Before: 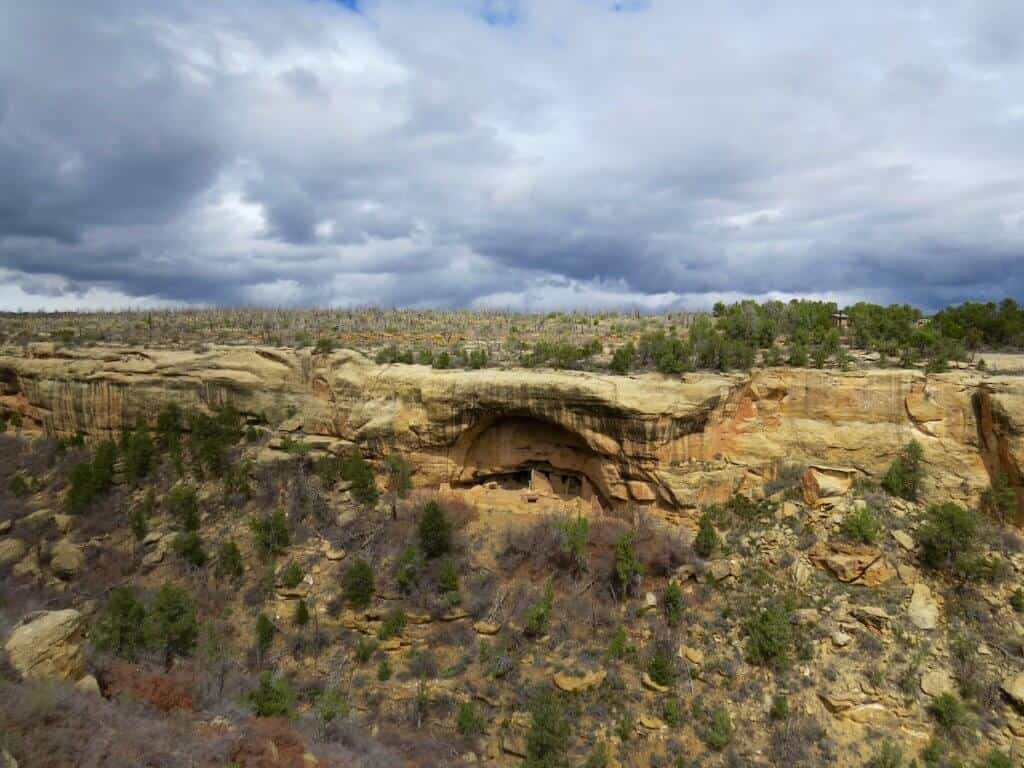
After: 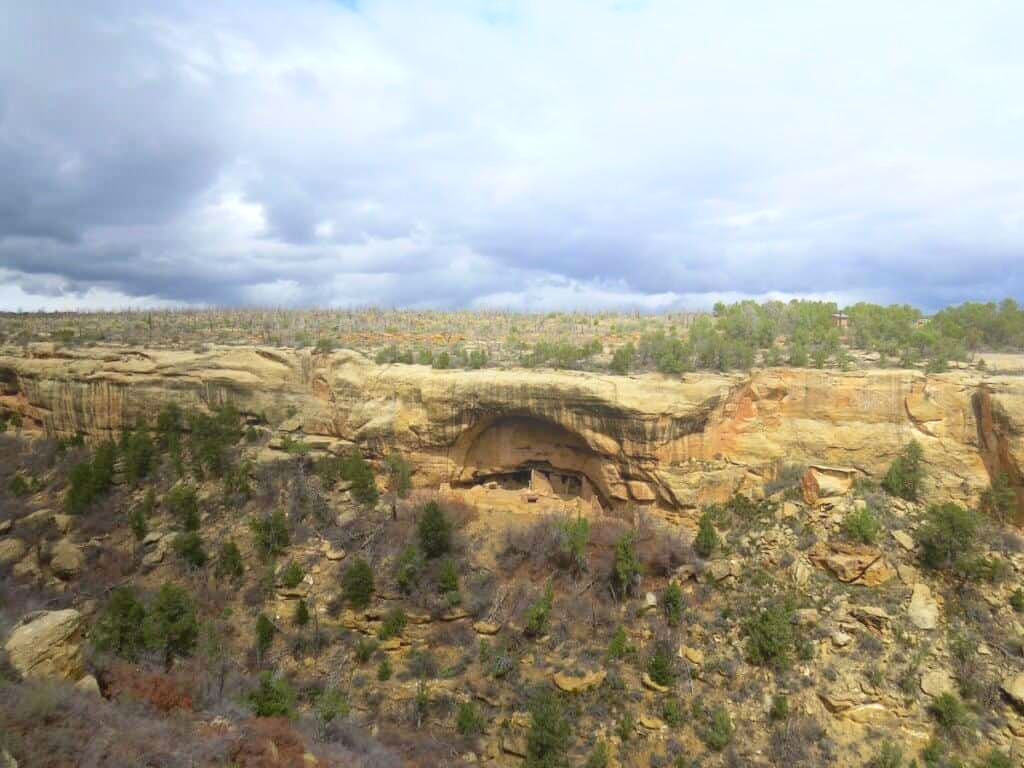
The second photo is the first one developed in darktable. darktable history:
exposure: black level correction 0, exposure 0.2 EV, compensate exposure bias true, compensate highlight preservation false
bloom: size 40%
